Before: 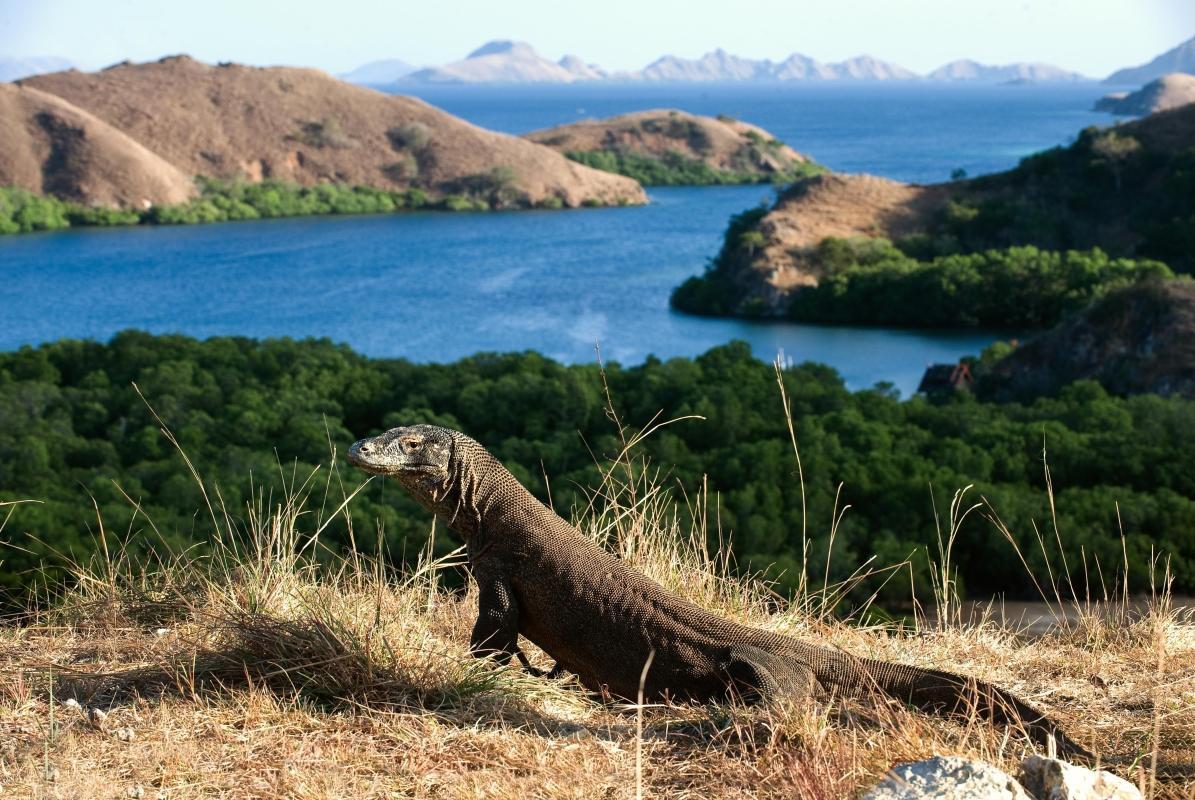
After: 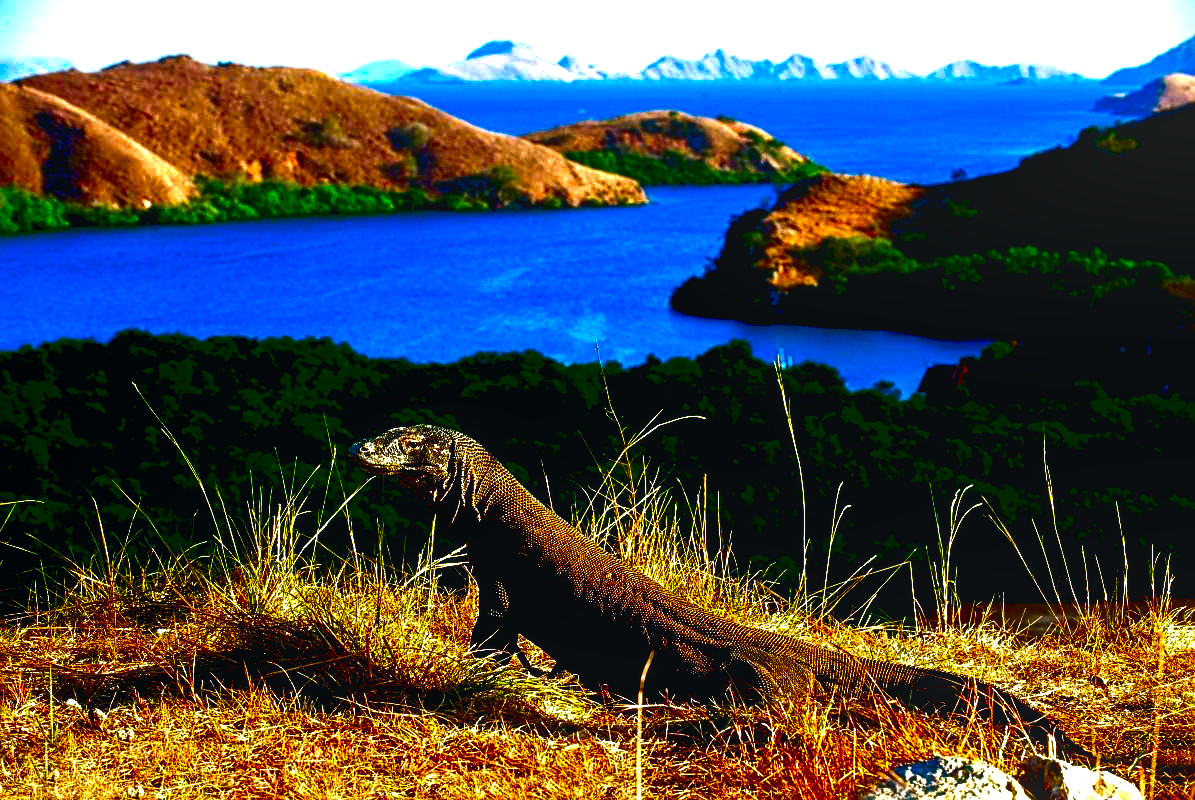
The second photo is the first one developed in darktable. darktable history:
exposure: black level correction 0.041, exposure 0.498 EV, compensate highlight preservation false
color balance rgb: shadows lift › chroma 1.025%, shadows lift › hue 242.07°, global offset › luminance 1.482%, linear chroma grading › global chroma 23.121%, perceptual saturation grading › global saturation 19.637%, global vibrance 15.184%
sharpen: on, module defaults
contrast brightness saturation: brightness -0.993, saturation 0.993
local contrast: detail 130%
